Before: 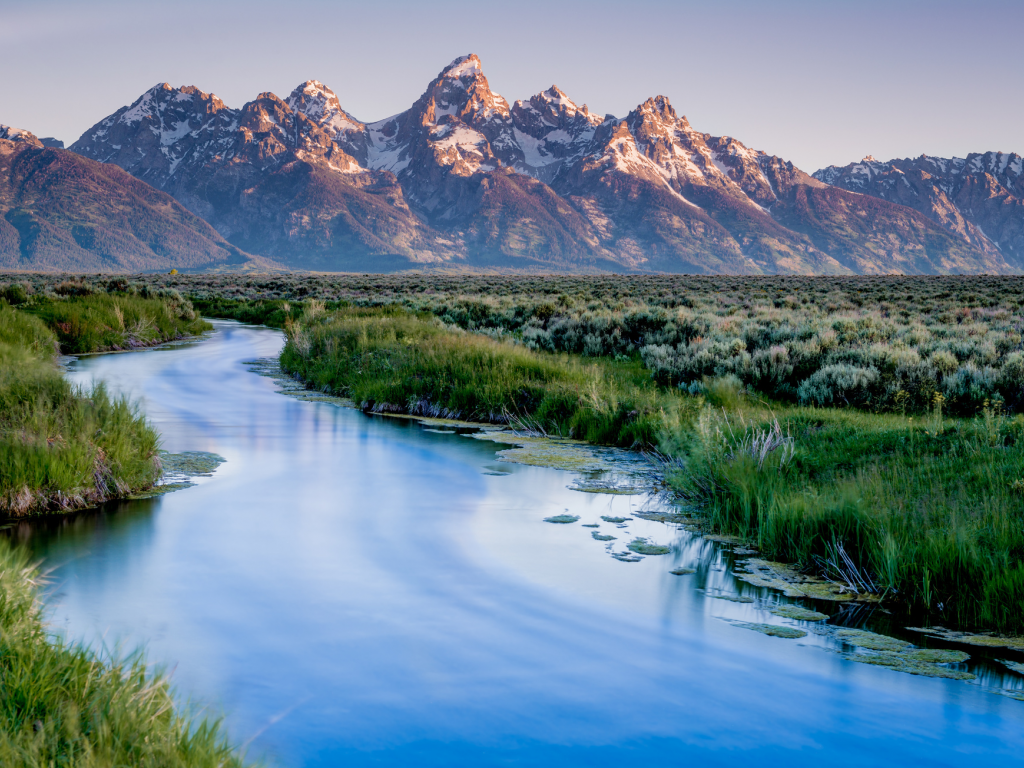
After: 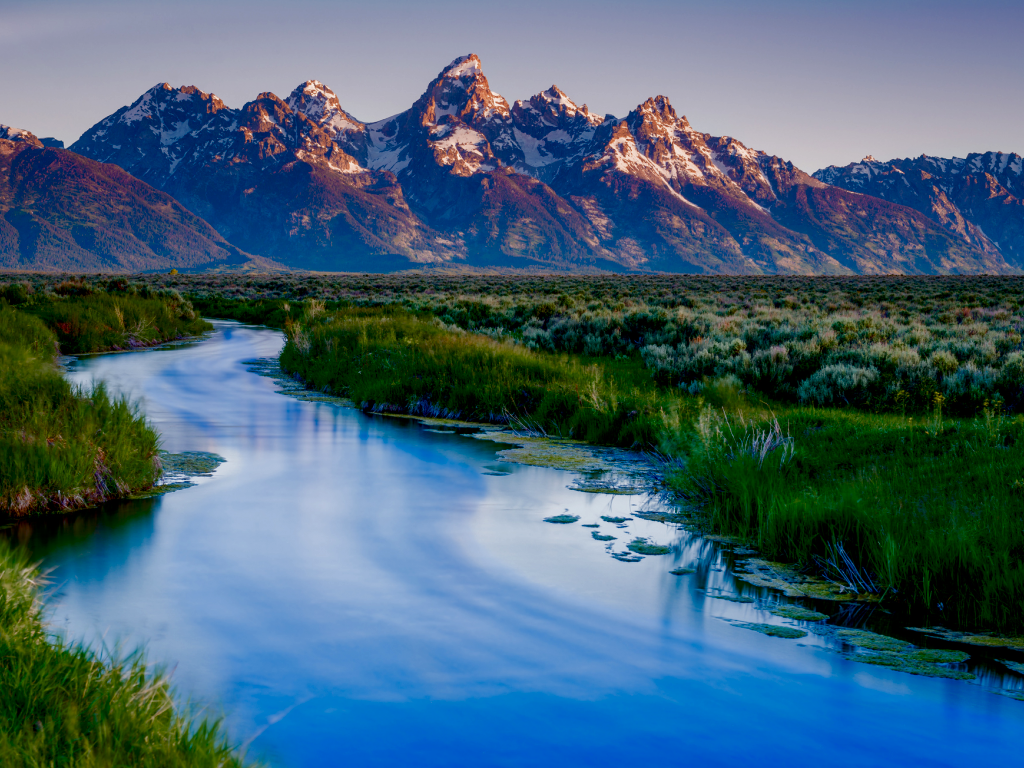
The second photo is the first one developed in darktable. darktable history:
contrast brightness saturation: brightness -0.249, saturation 0.197
color balance rgb: perceptual saturation grading › global saturation 25.041%, perceptual saturation grading › highlights -50.056%, perceptual saturation grading › shadows 30.301%, global vibrance 20%
